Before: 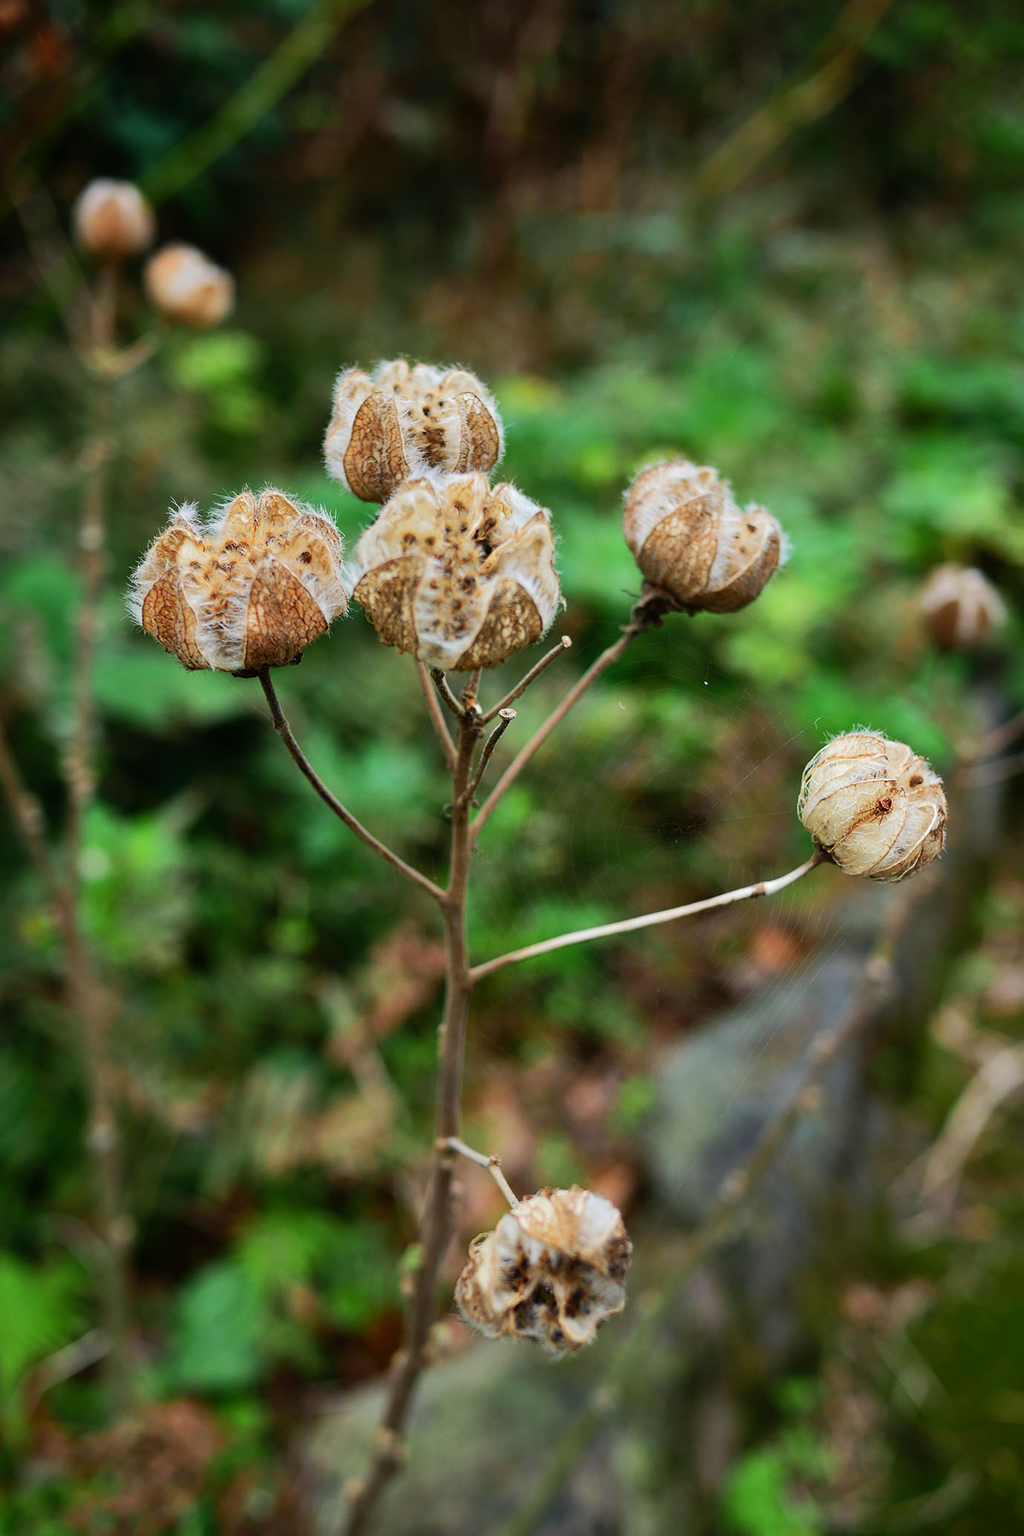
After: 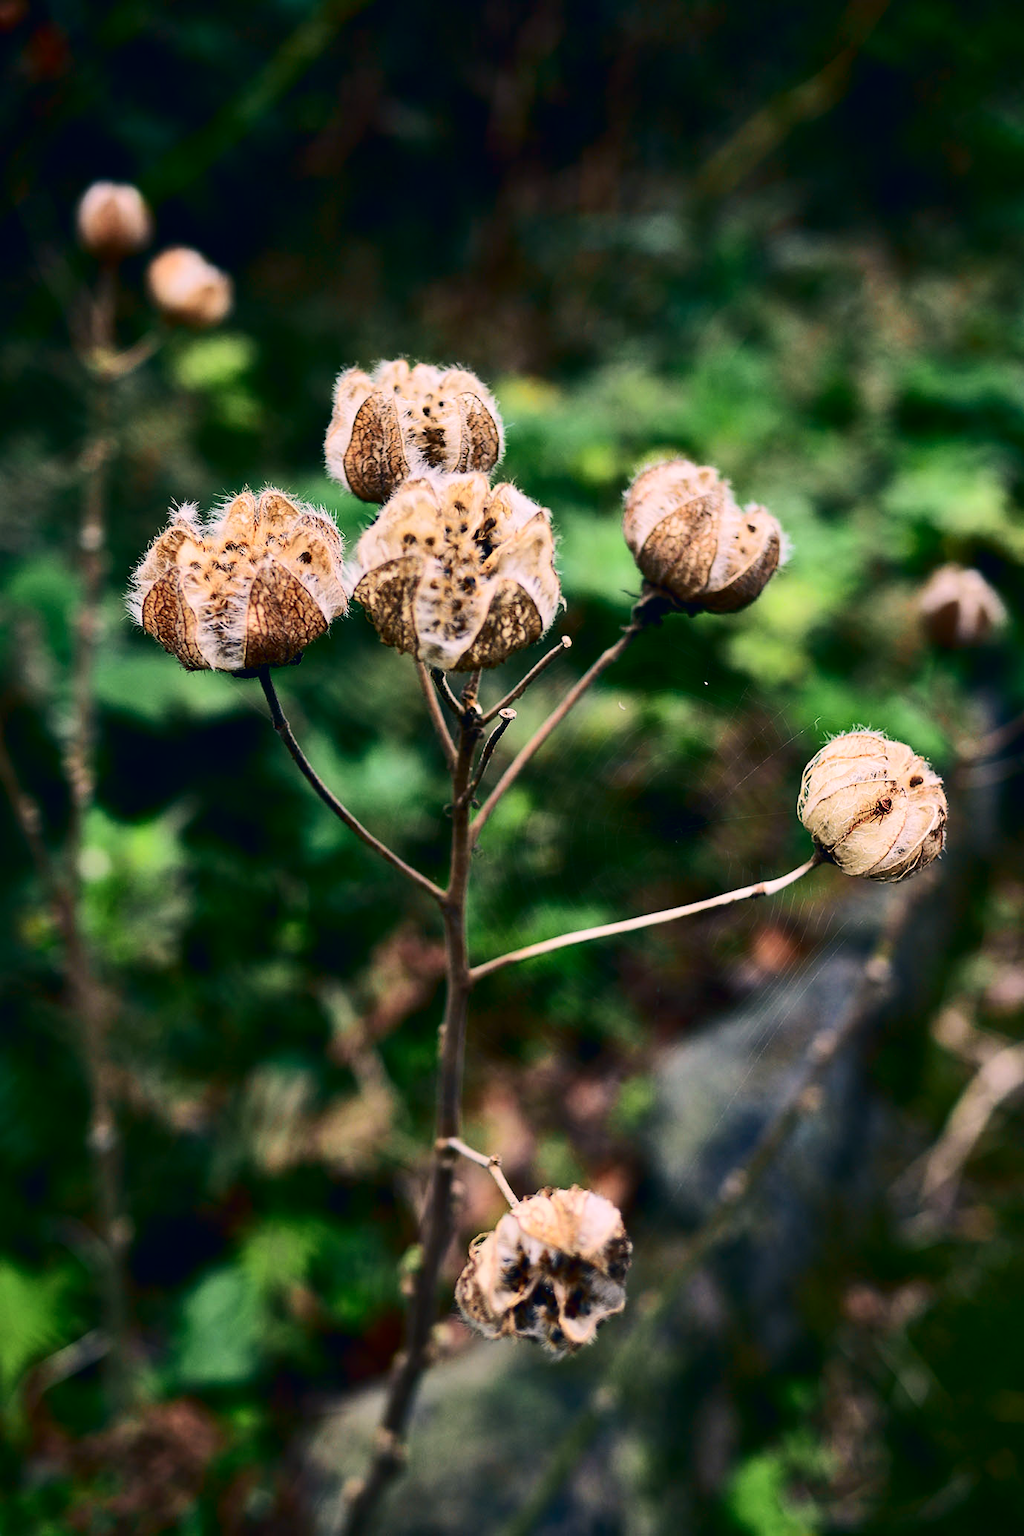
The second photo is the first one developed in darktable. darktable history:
contrast brightness saturation: contrast 0.32, brightness -0.08, saturation 0.17
color correction: highlights a* 14.46, highlights b* 5.85, shadows a* -5.53, shadows b* -15.24, saturation 0.85
